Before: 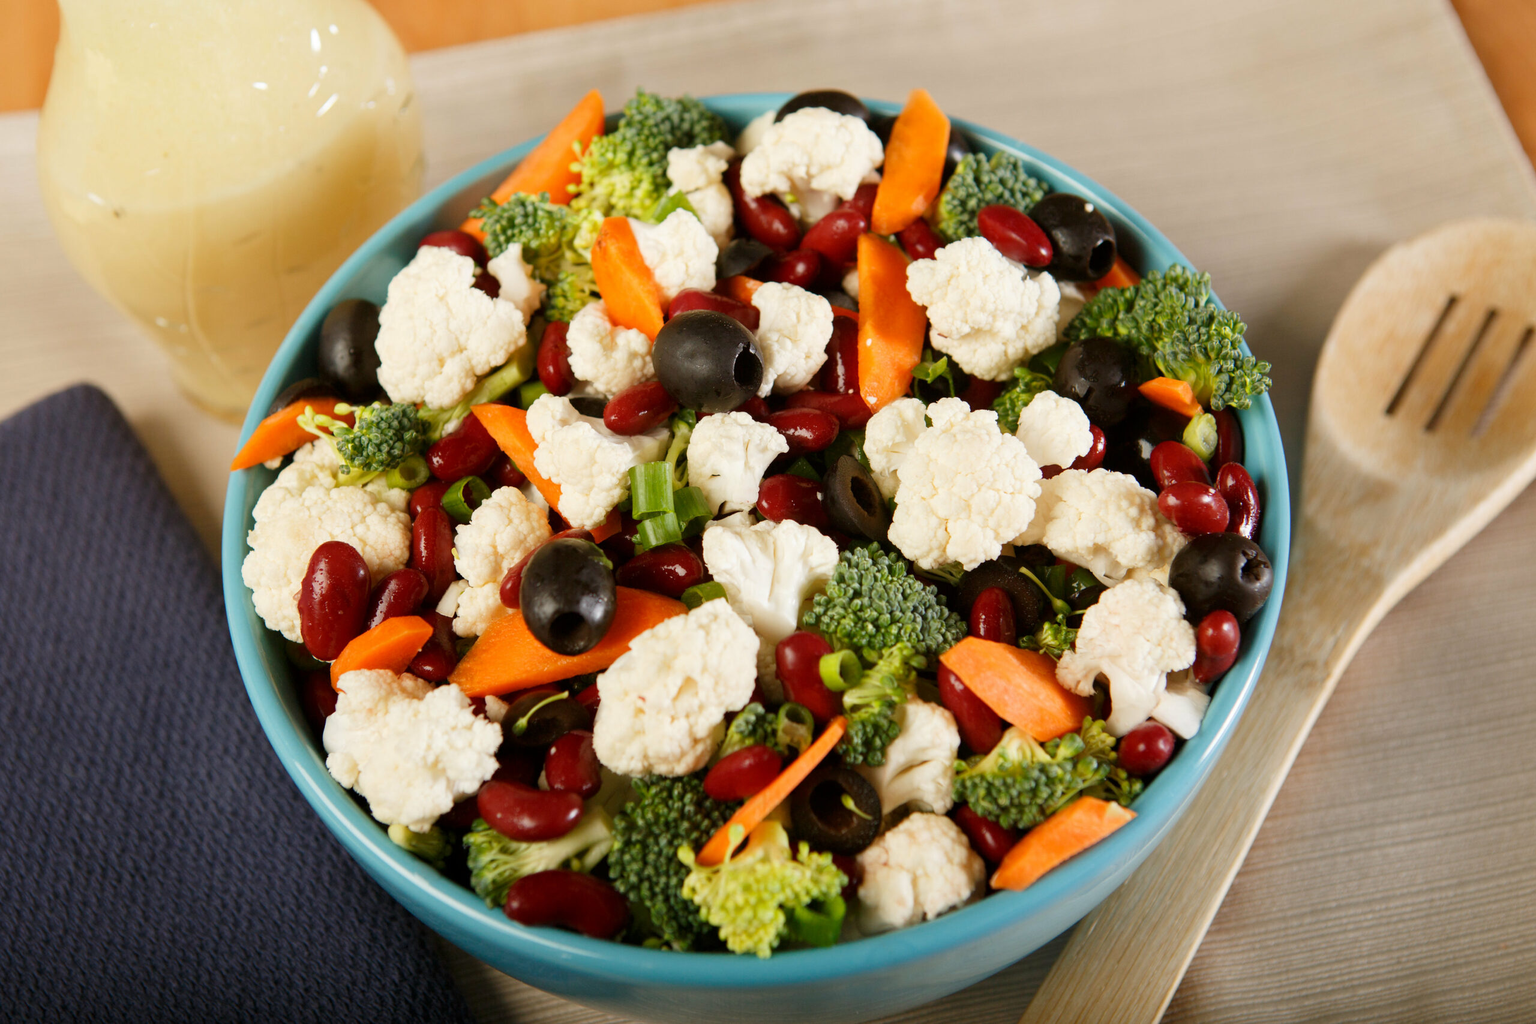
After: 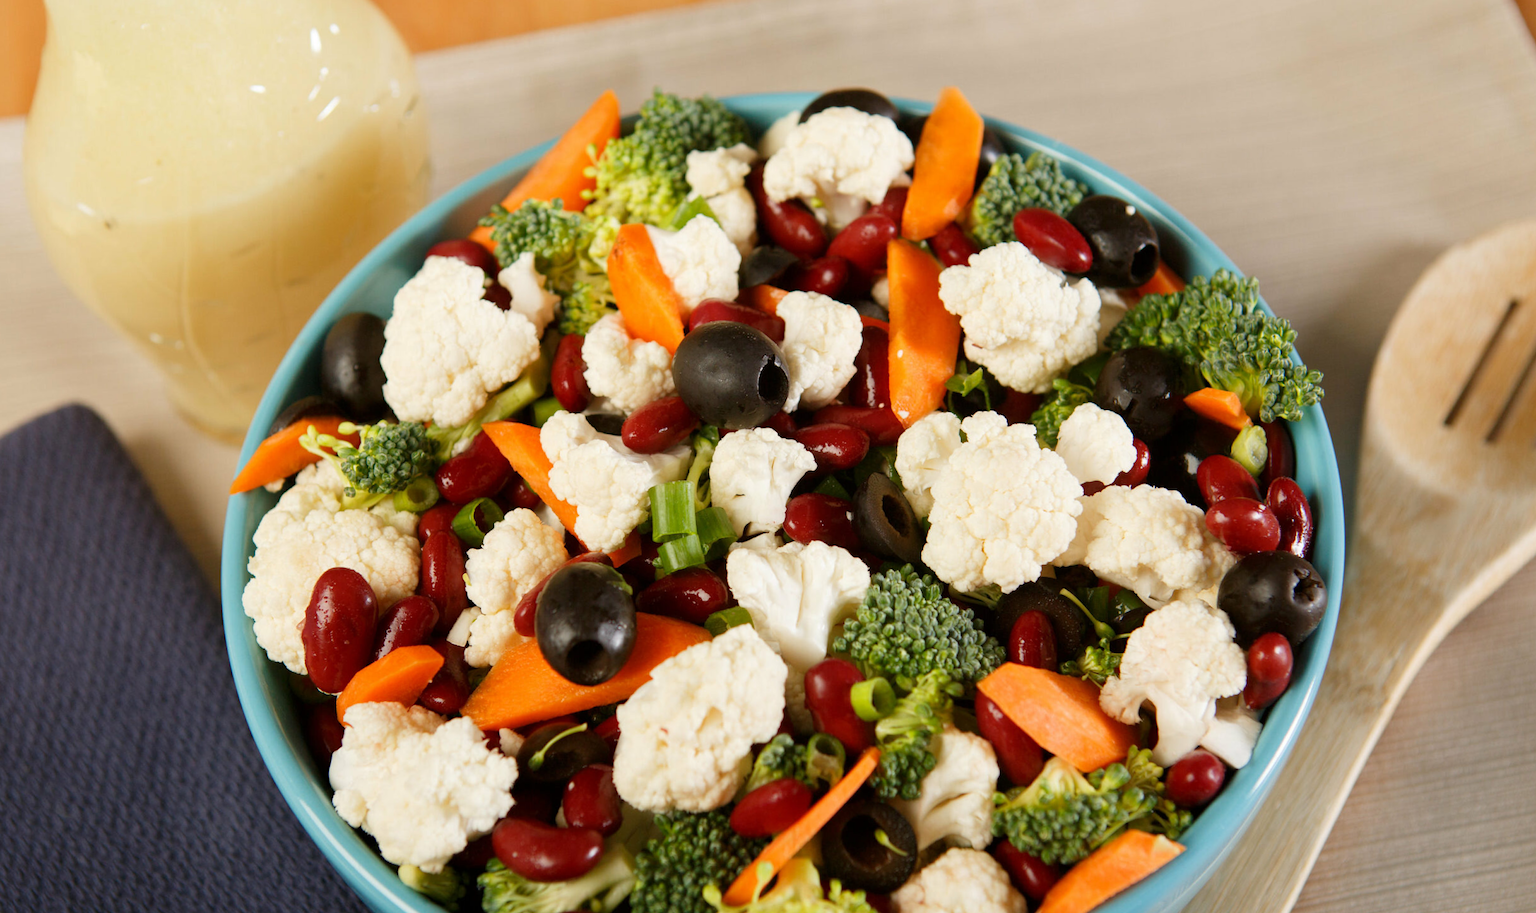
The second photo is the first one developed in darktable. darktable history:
crop and rotate: angle 0.453°, left 0.225%, right 3.569%, bottom 14.132%
